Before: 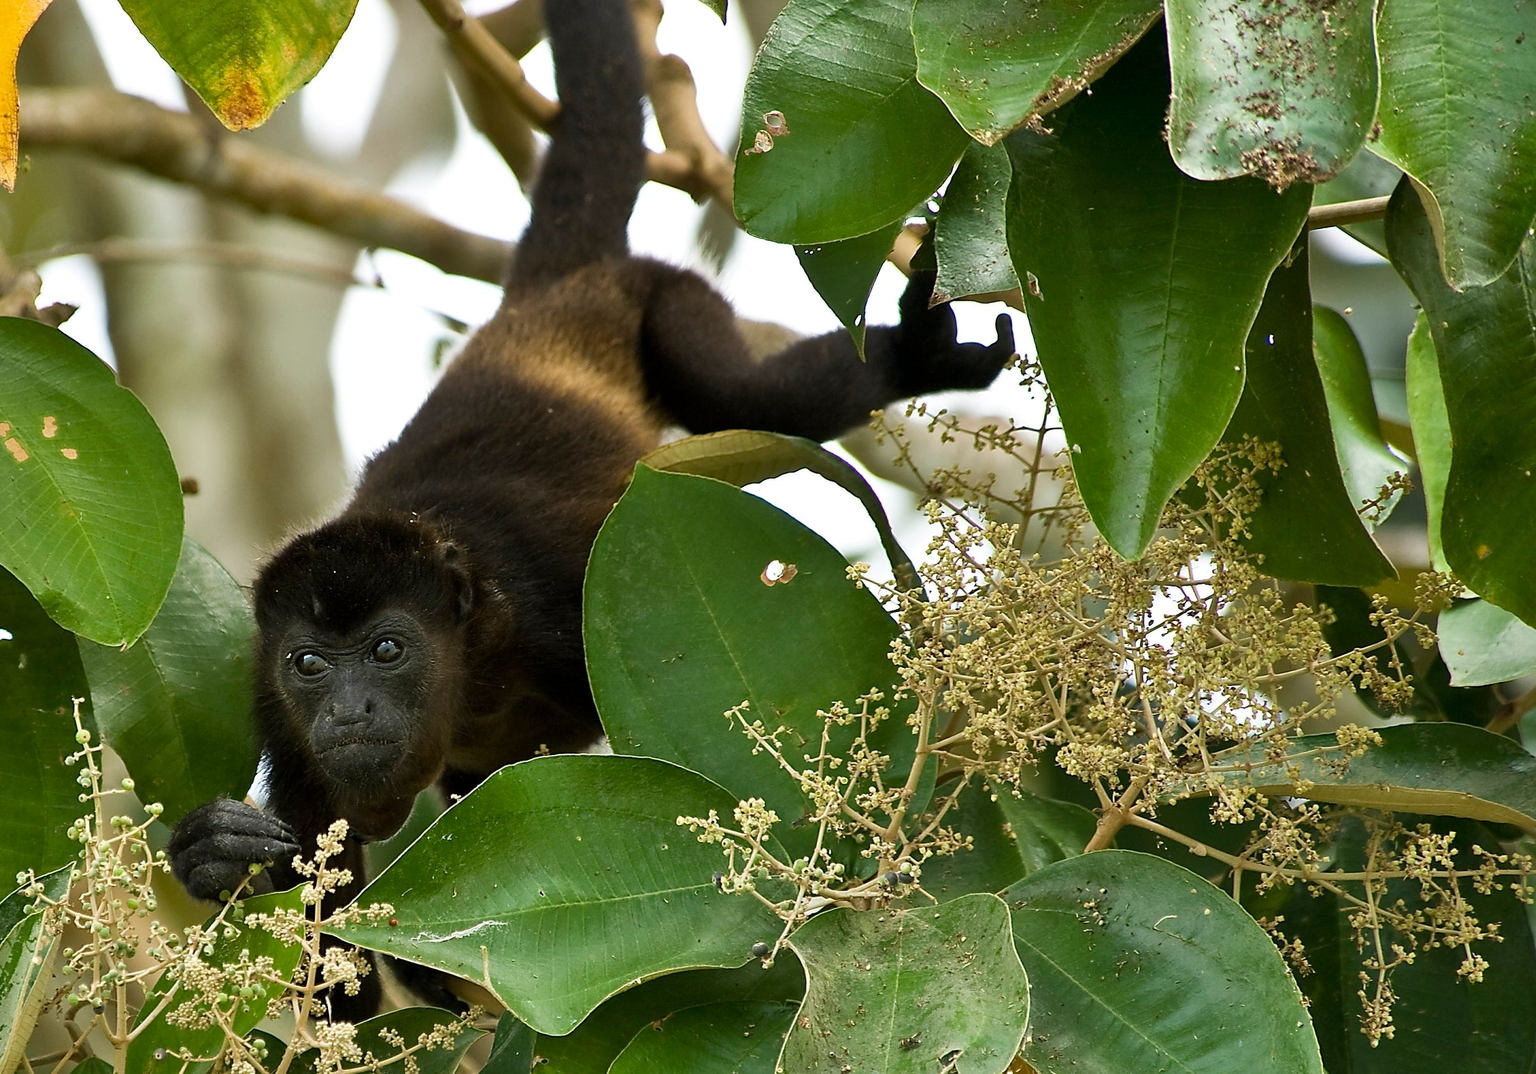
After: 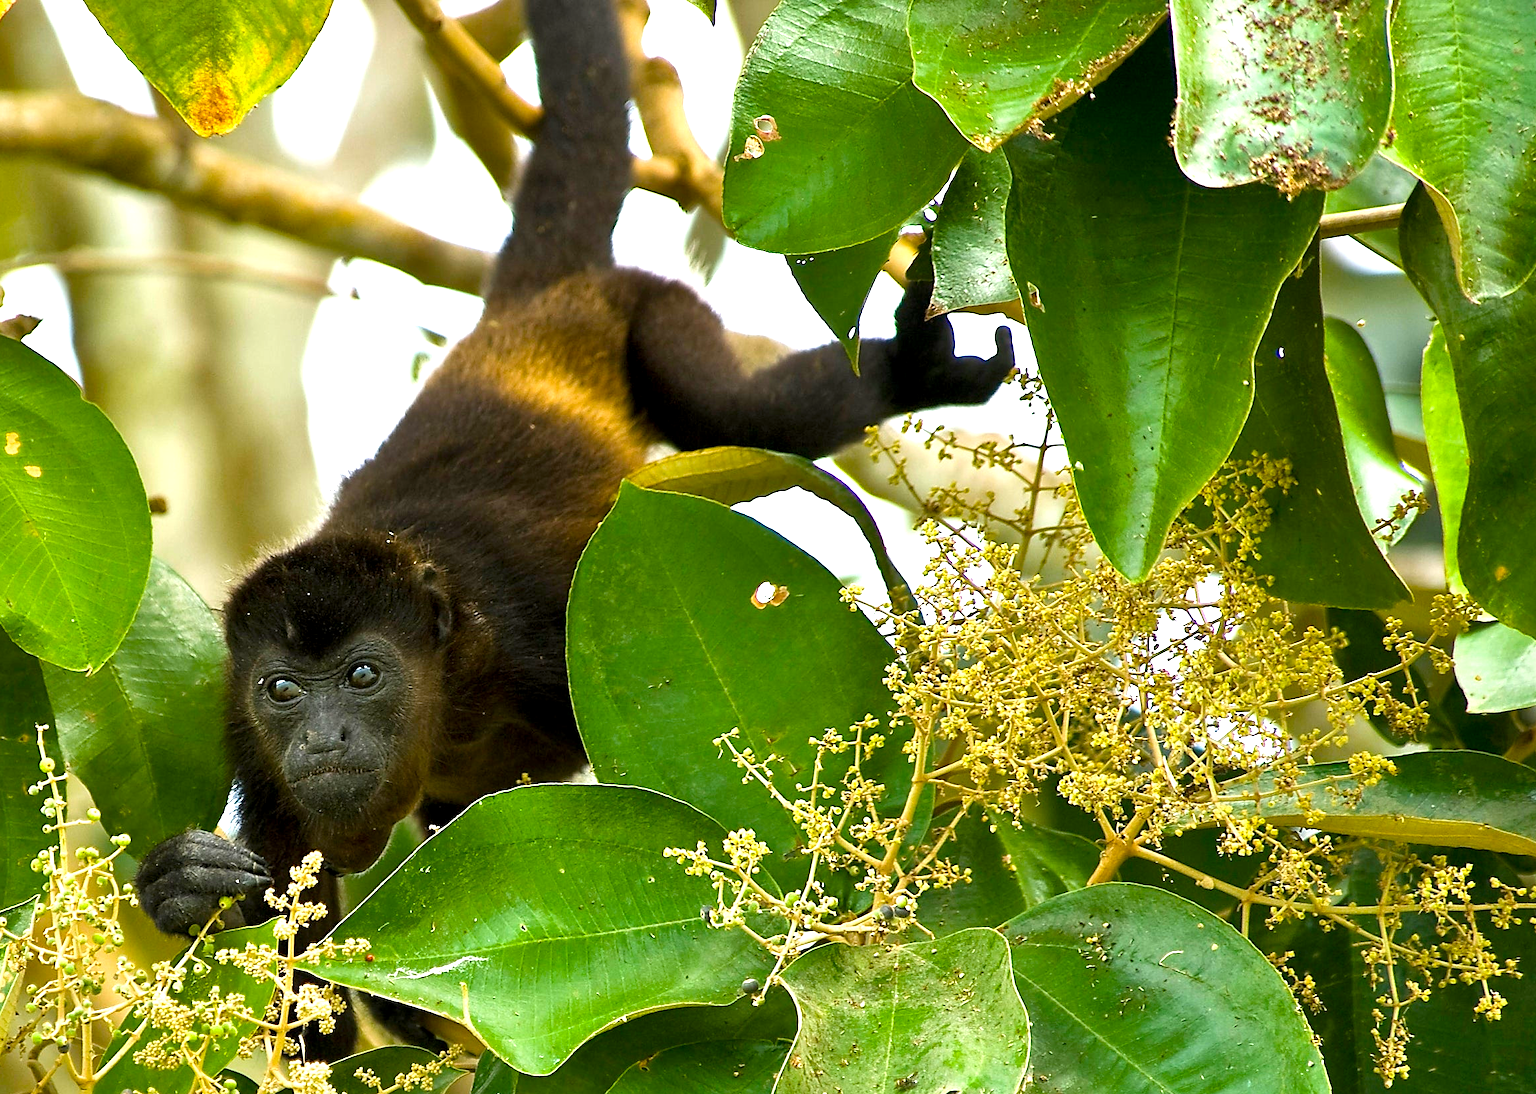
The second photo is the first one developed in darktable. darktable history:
crop and rotate: left 2.49%, right 1.181%, bottom 1.893%
color balance rgb: power › hue 173.17°, linear chroma grading › global chroma -1.062%, perceptual saturation grading › global saturation 42.33%, global vibrance 9.219%
exposure: black level correction 0, exposure 0.891 EV, compensate highlight preservation false
local contrast: highlights 105%, shadows 102%, detail 119%, midtone range 0.2
